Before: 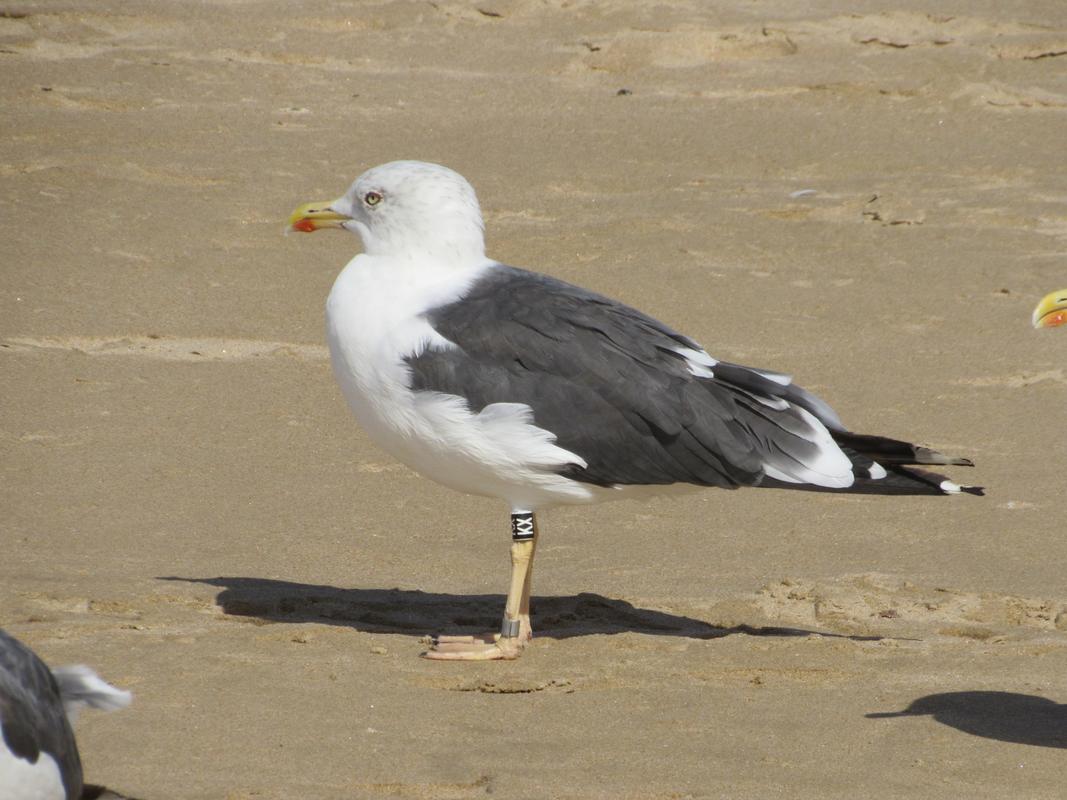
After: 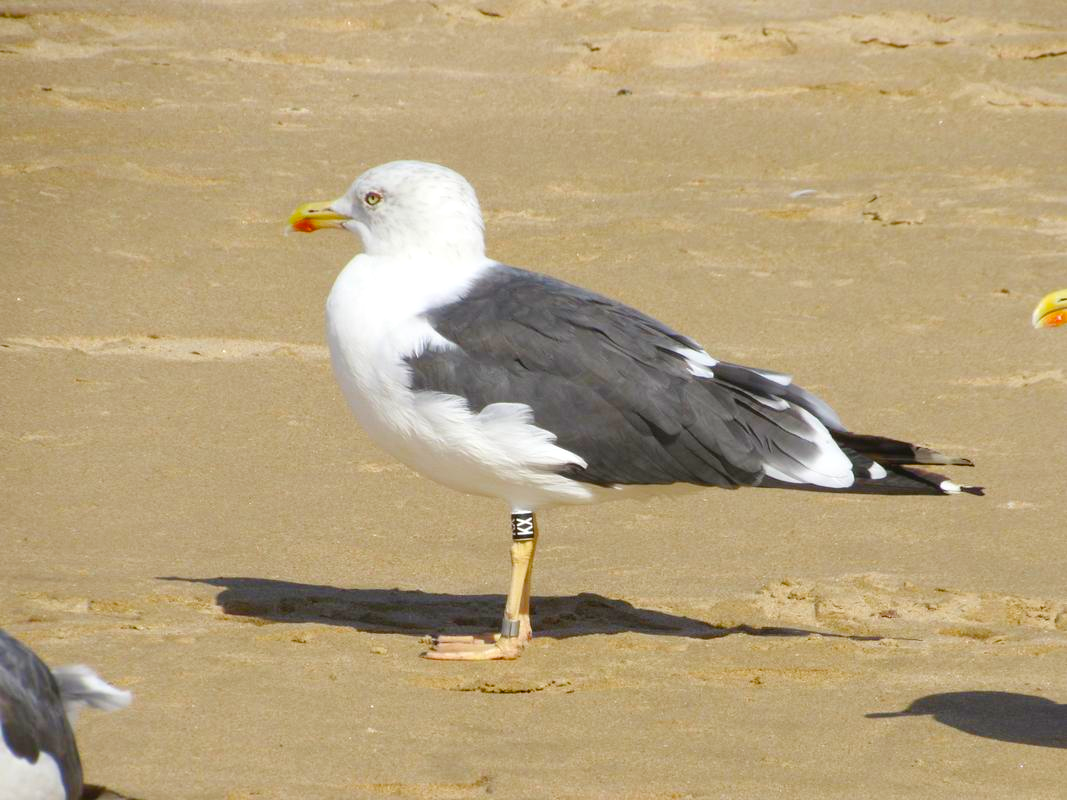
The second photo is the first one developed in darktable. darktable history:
color balance rgb: perceptual saturation grading › global saturation 35%, perceptual saturation grading › highlights -25%, perceptual saturation grading › shadows 50%
levels: levels [0, 0.435, 0.917]
